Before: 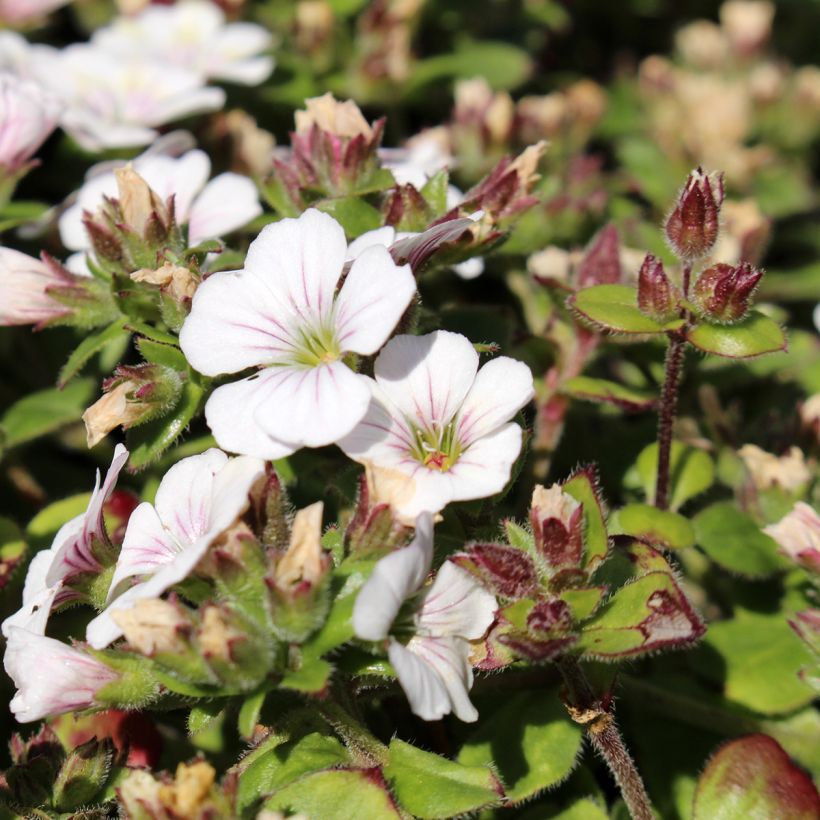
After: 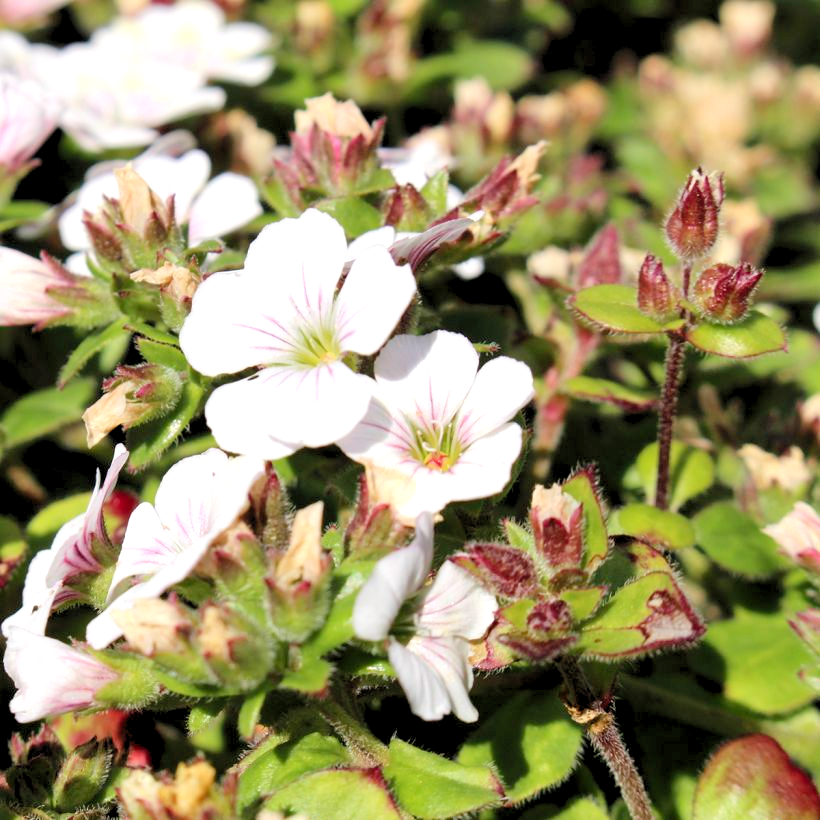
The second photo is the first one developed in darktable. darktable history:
levels: white 99.9%, levels [0.044, 0.416, 0.908]
